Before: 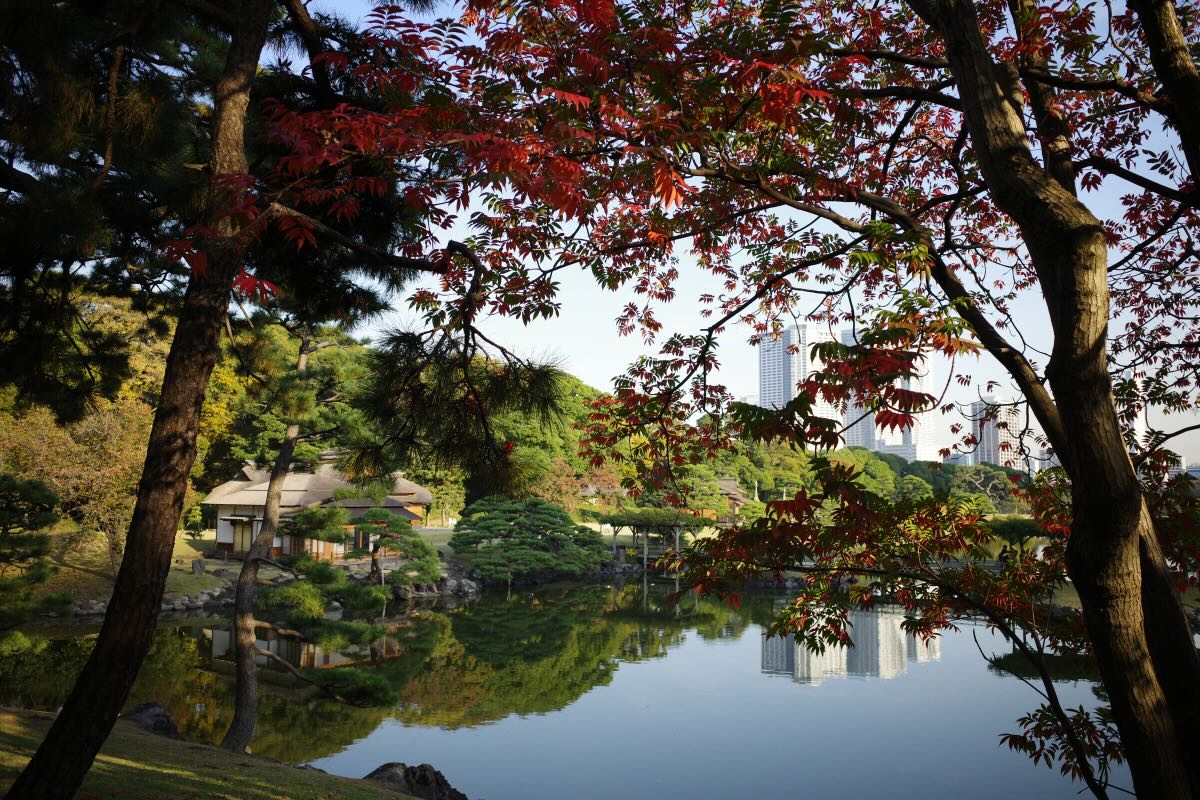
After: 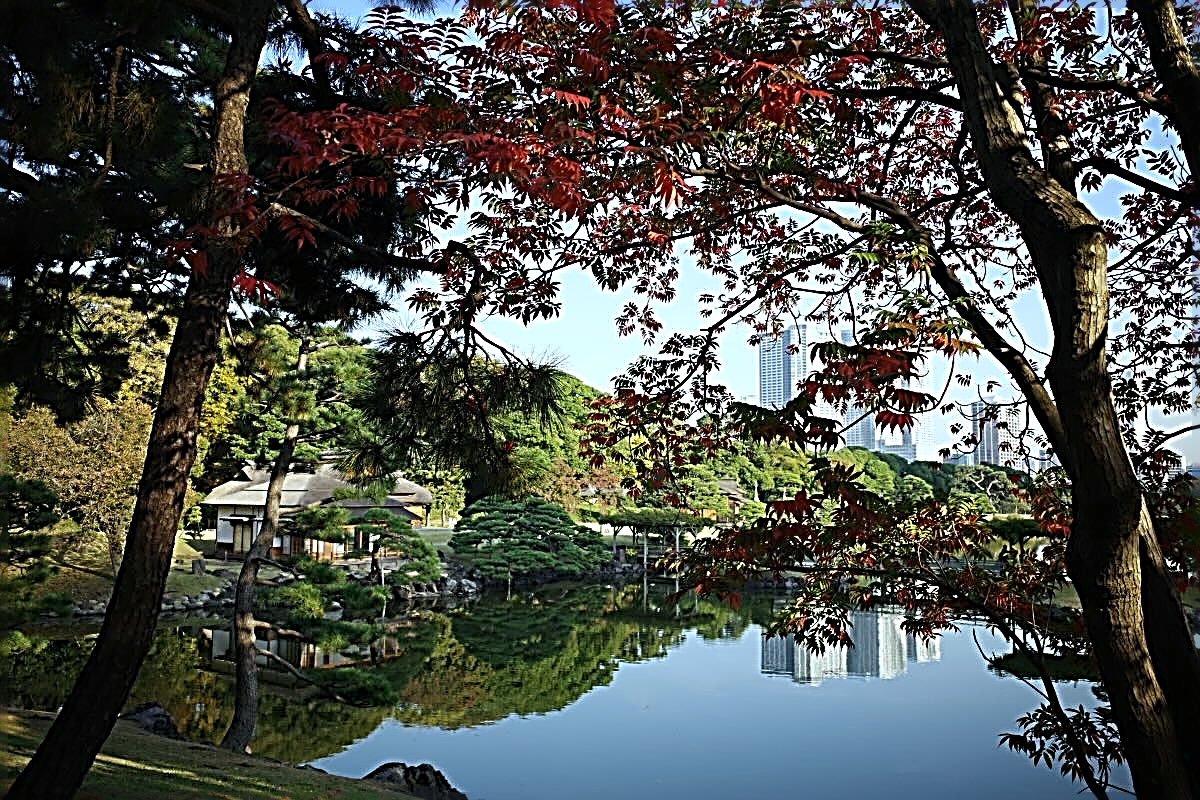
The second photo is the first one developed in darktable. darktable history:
color calibration: illuminant Planckian (black body), x 0.368, y 0.361, temperature 4273.04 K, saturation algorithm version 1 (2020)
sharpen: radius 3.191, amount 1.725
